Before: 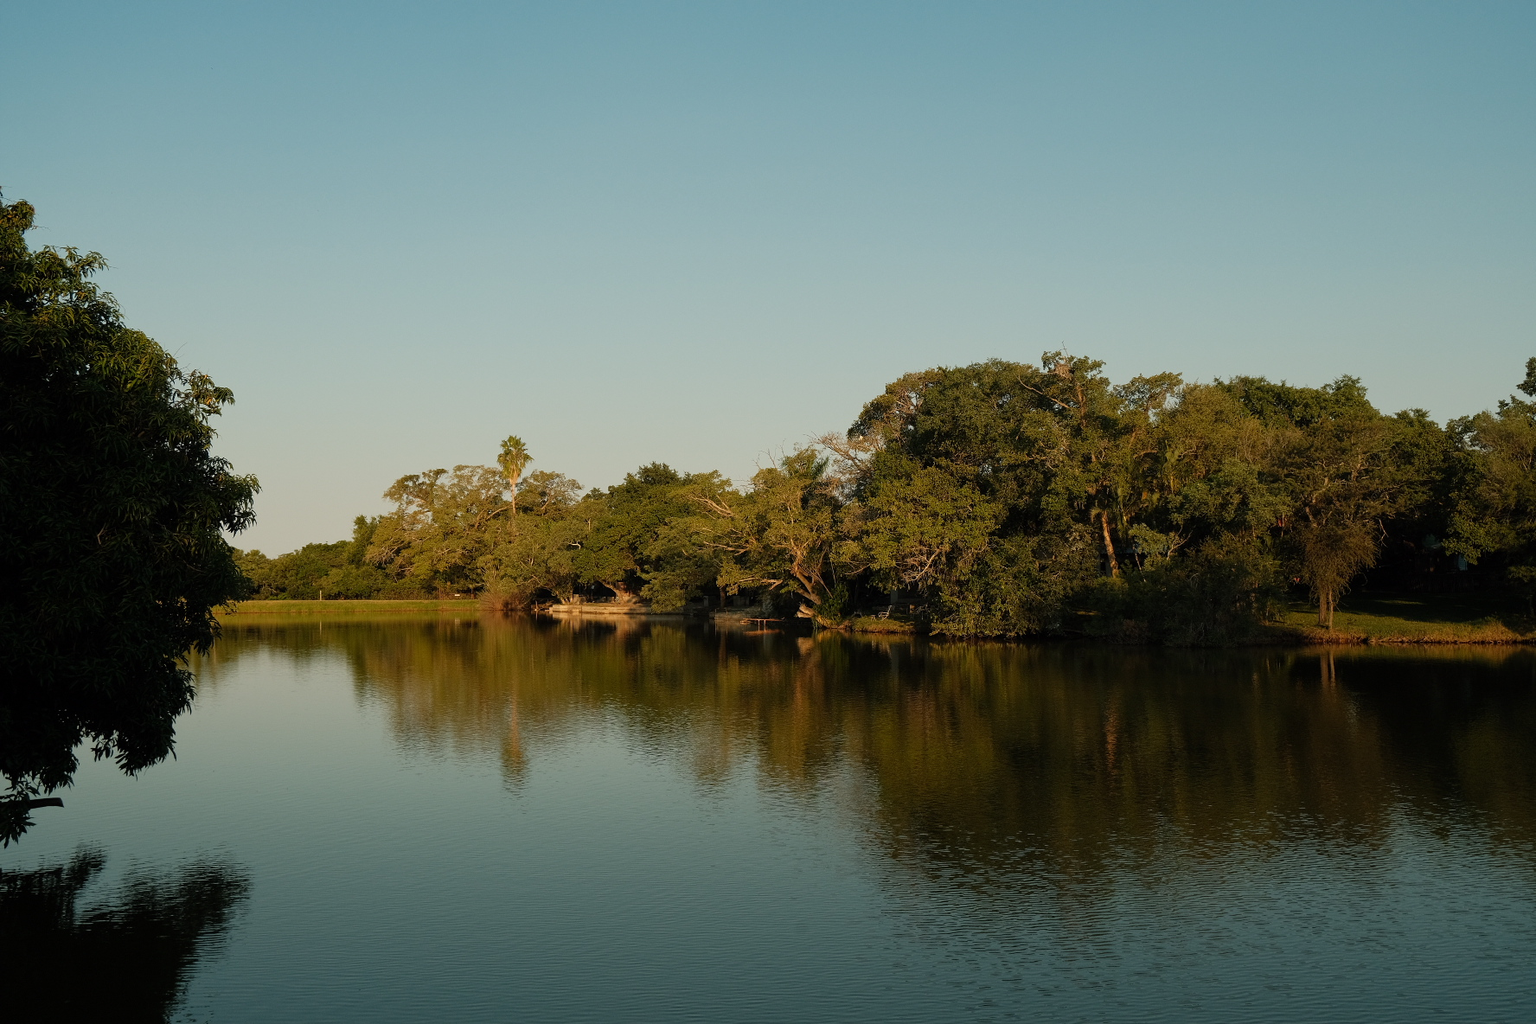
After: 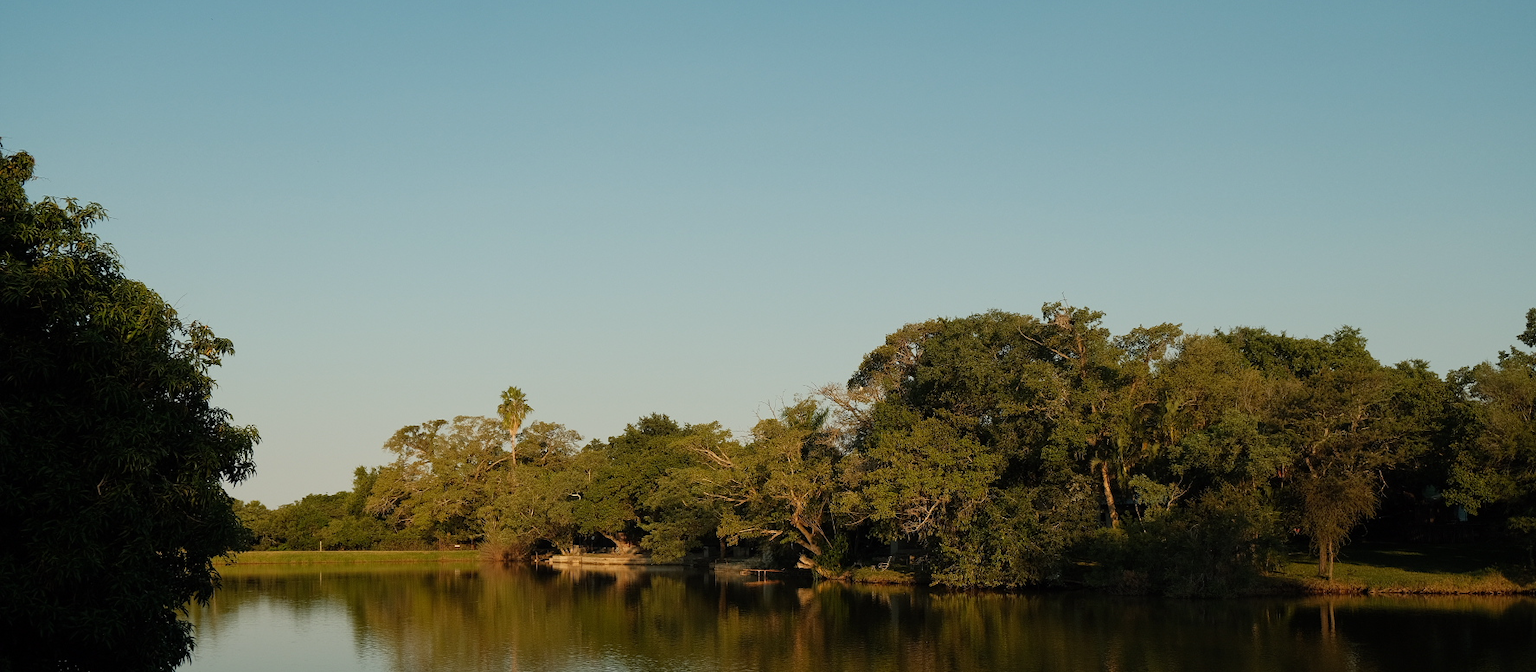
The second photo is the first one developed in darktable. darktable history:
crop and rotate: top 4.848%, bottom 29.503%
white balance: red 0.982, blue 1.018
